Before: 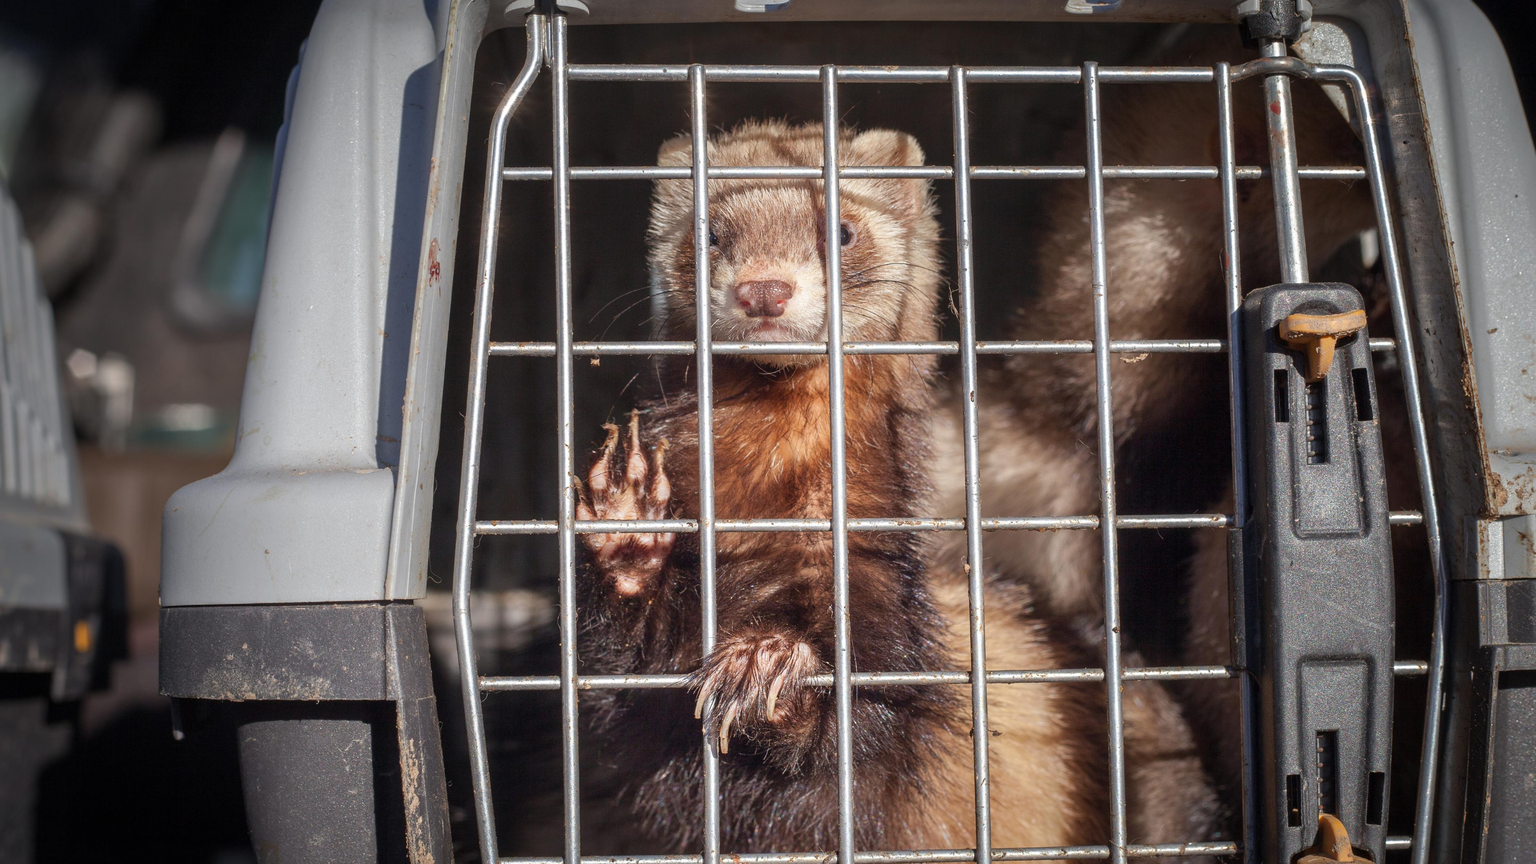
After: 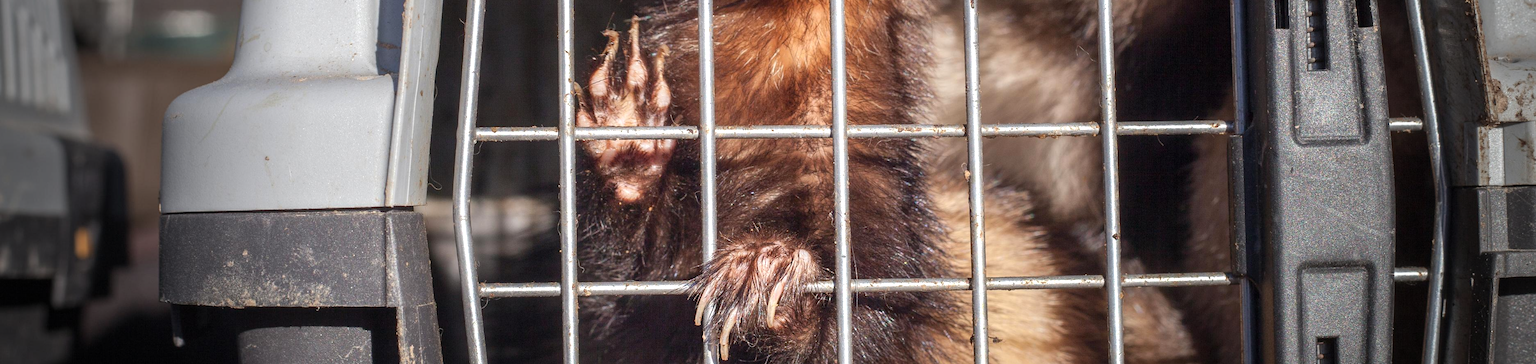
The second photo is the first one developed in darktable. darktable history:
crop: top 45.561%, bottom 12.212%
exposure: exposure 0.288 EV, compensate exposure bias true, compensate highlight preservation false
vignetting: fall-off start 67.06%, width/height ratio 1.008, unbound false
